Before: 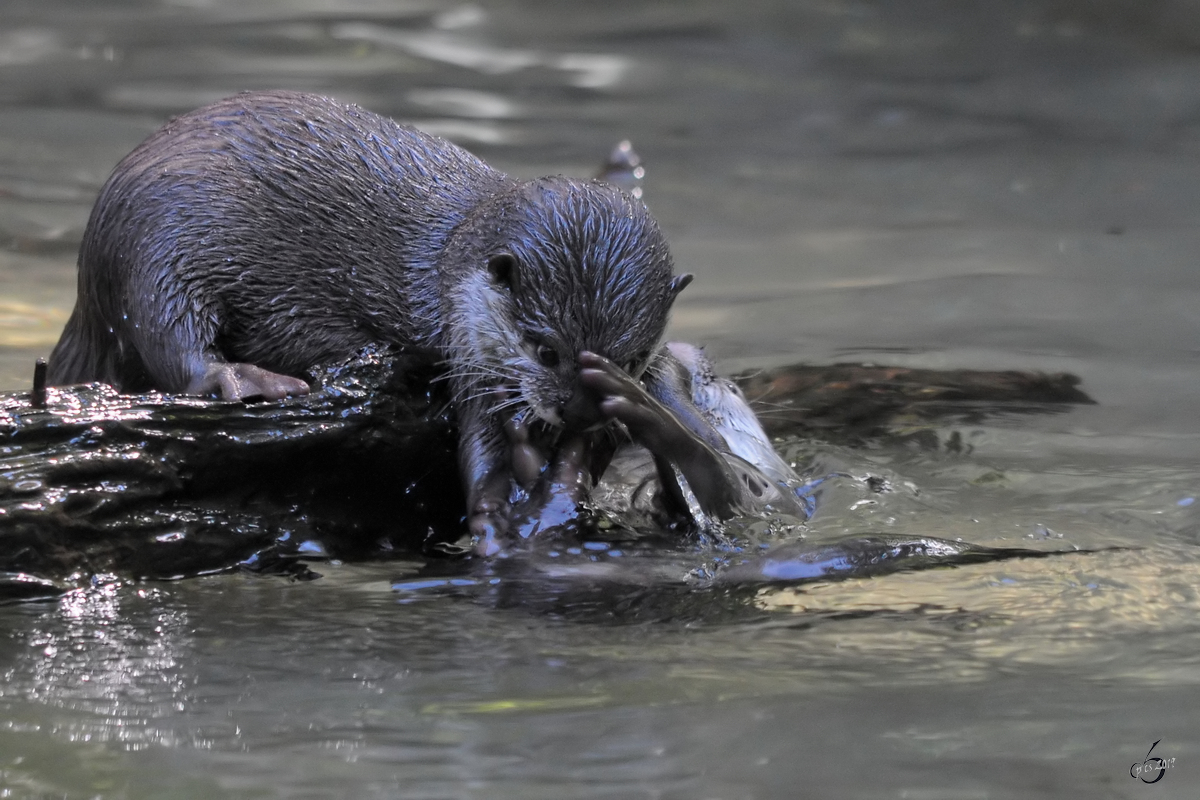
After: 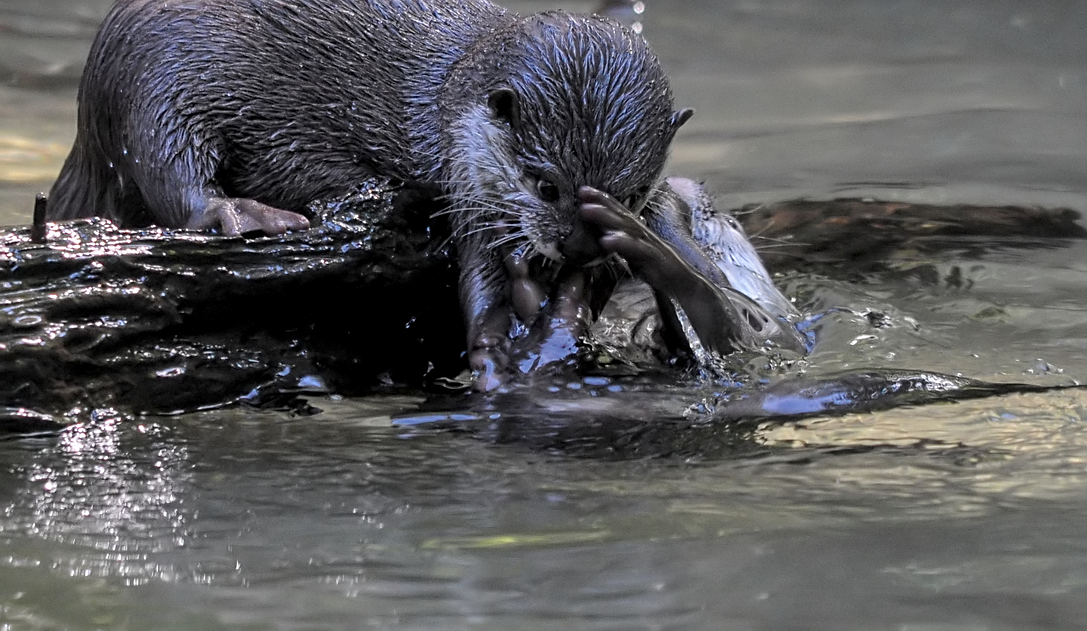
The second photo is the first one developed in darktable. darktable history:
local contrast: on, module defaults
crop: top 20.724%, right 9.398%, bottom 0.314%
sharpen: on, module defaults
